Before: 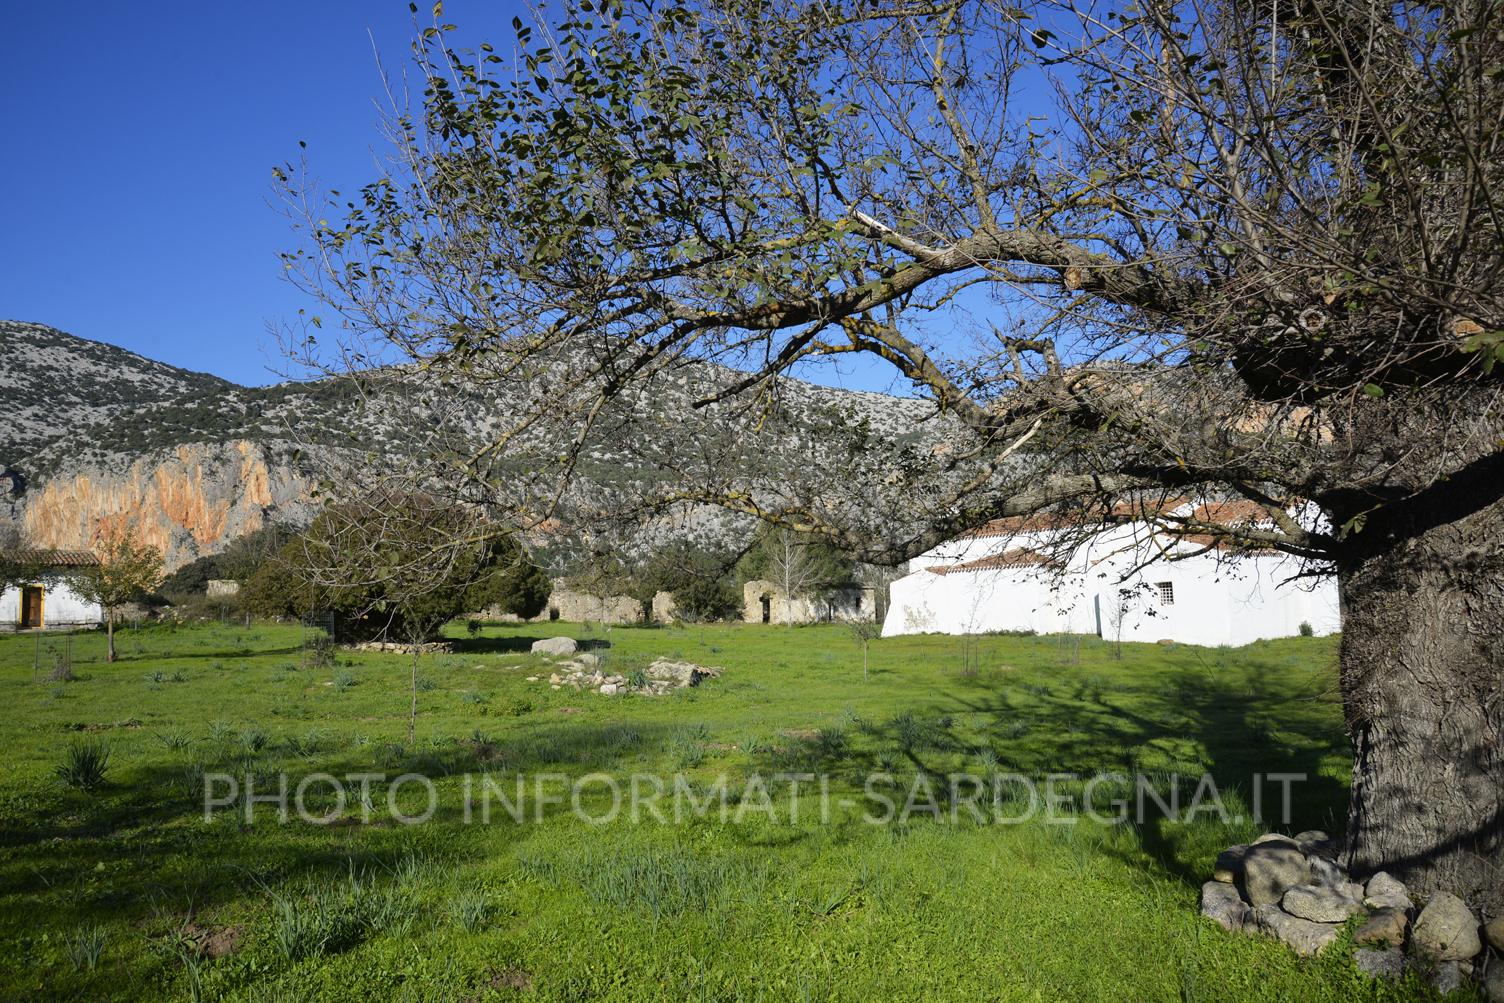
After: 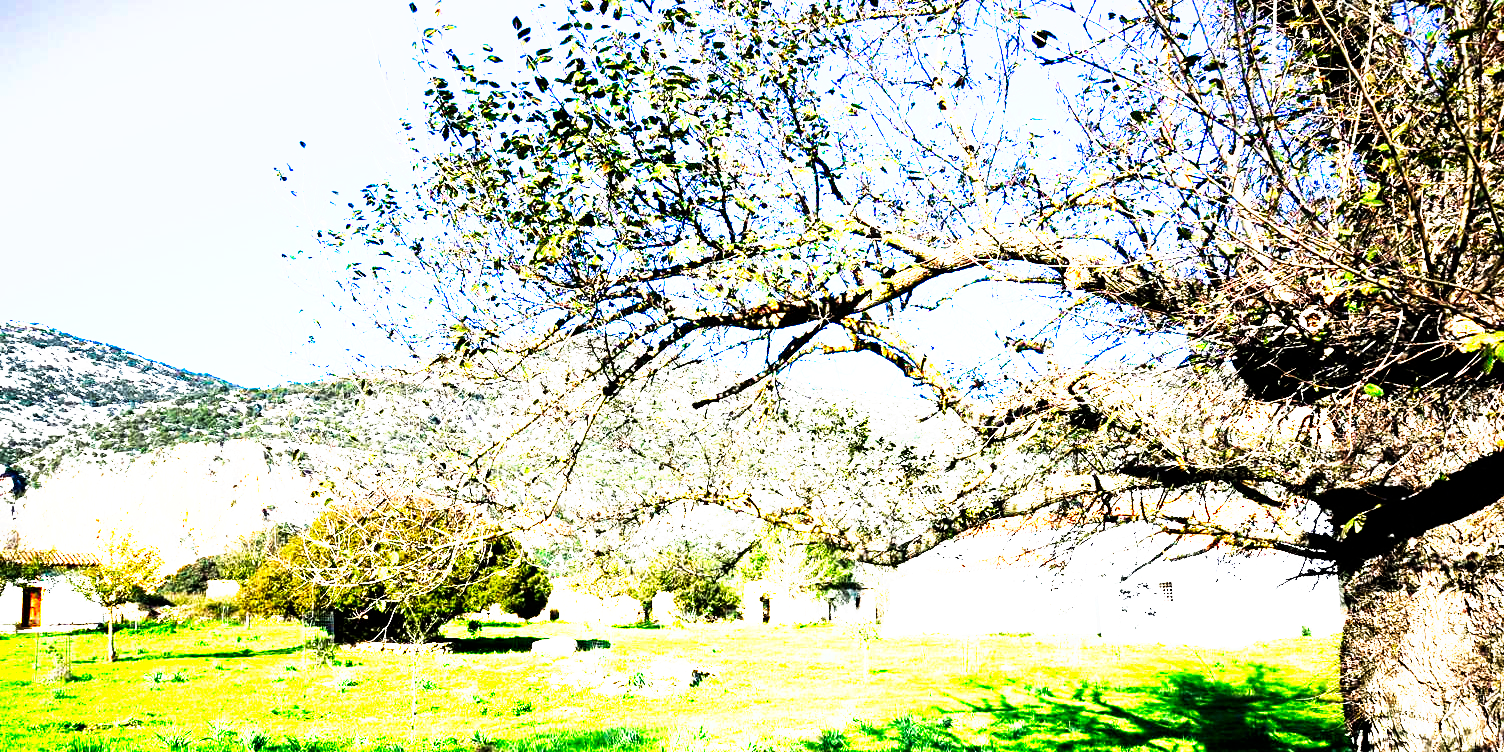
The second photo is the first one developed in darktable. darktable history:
exposure: exposure 2.04 EV, compensate highlight preservation false
crop: bottom 24.988%
tone curve: curves: ch0 [(0, 0) (0.003, 0) (0.011, 0) (0.025, 0) (0.044, 0.001) (0.069, 0.003) (0.1, 0.003) (0.136, 0.006) (0.177, 0.014) (0.224, 0.056) (0.277, 0.128) (0.335, 0.218) (0.399, 0.346) (0.468, 0.512) (0.543, 0.713) (0.623, 0.898) (0.709, 0.987) (0.801, 0.99) (0.898, 0.99) (1, 1)], preserve colors none
